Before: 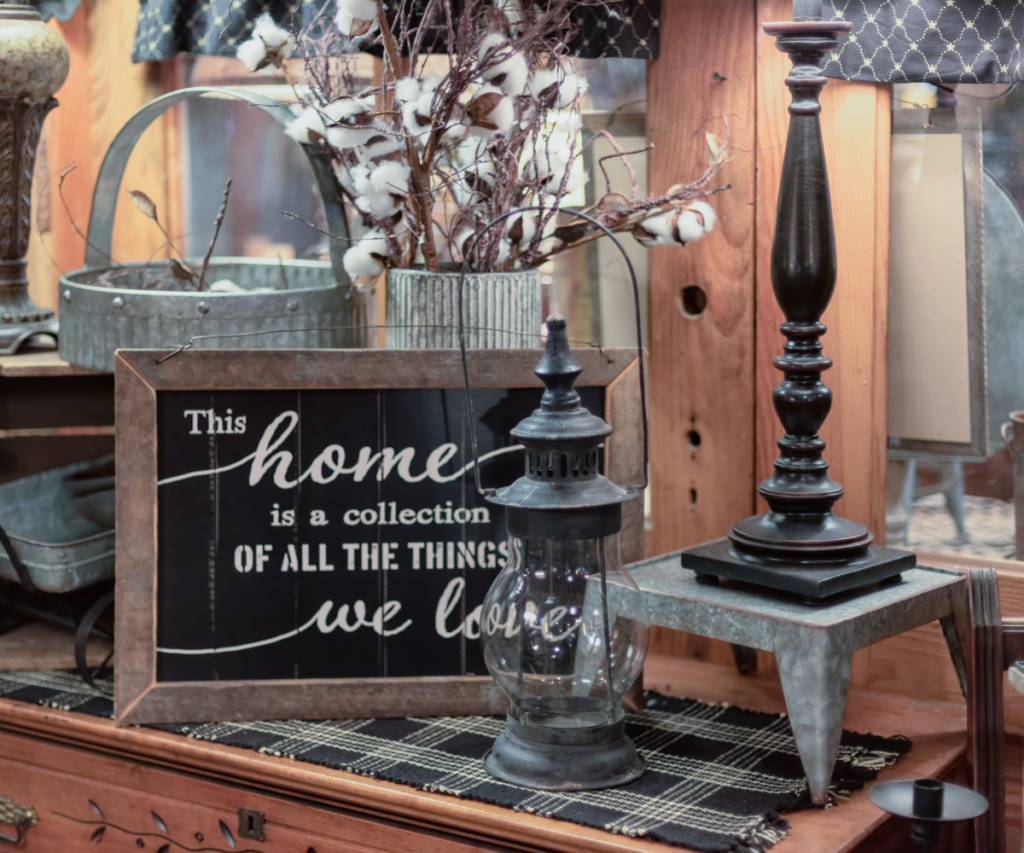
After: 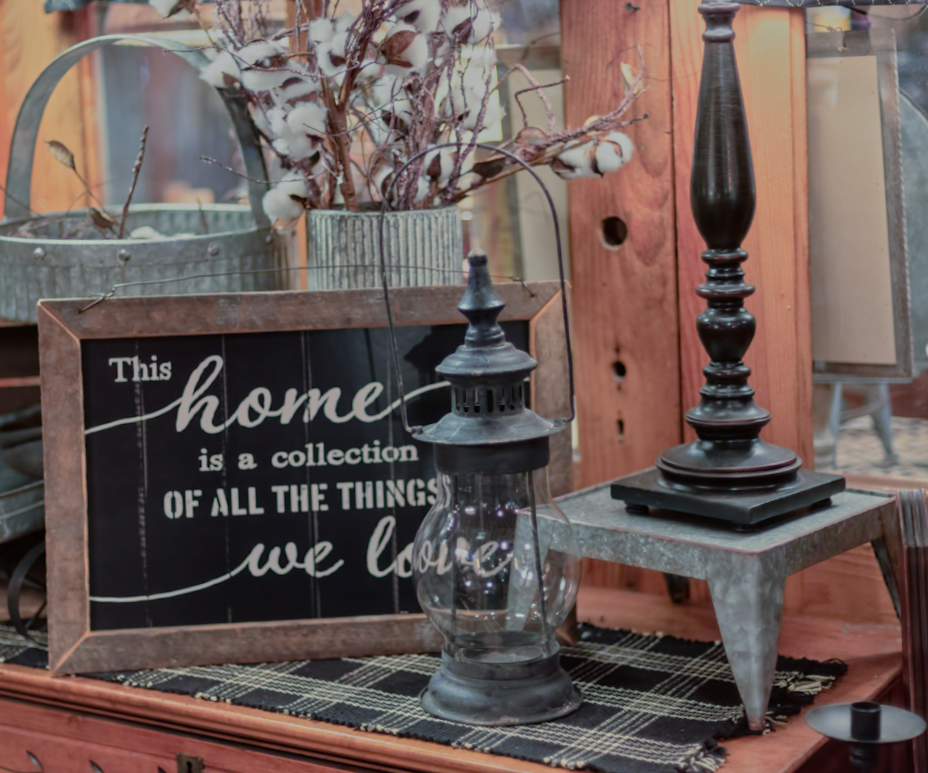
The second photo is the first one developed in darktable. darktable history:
color zones: curves: ch1 [(0.239, 0.552) (0.75, 0.5)]; ch2 [(0.25, 0.462) (0.749, 0.457)], mix 25.94%
crop and rotate: angle 1.96°, left 5.673%, top 5.673%
tone equalizer: -8 EV -0.002 EV, -7 EV 0.005 EV, -6 EV -0.008 EV, -5 EV 0.007 EV, -4 EV -0.042 EV, -3 EV -0.233 EV, -2 EV -0.662 EV, -1 EV -0.983 EV, +0 EV -0.969 EV, smoothing diameter 2%, edges refinement/feathering 20, mask exposure compensation -1.57 EV, filter diffusion 5
